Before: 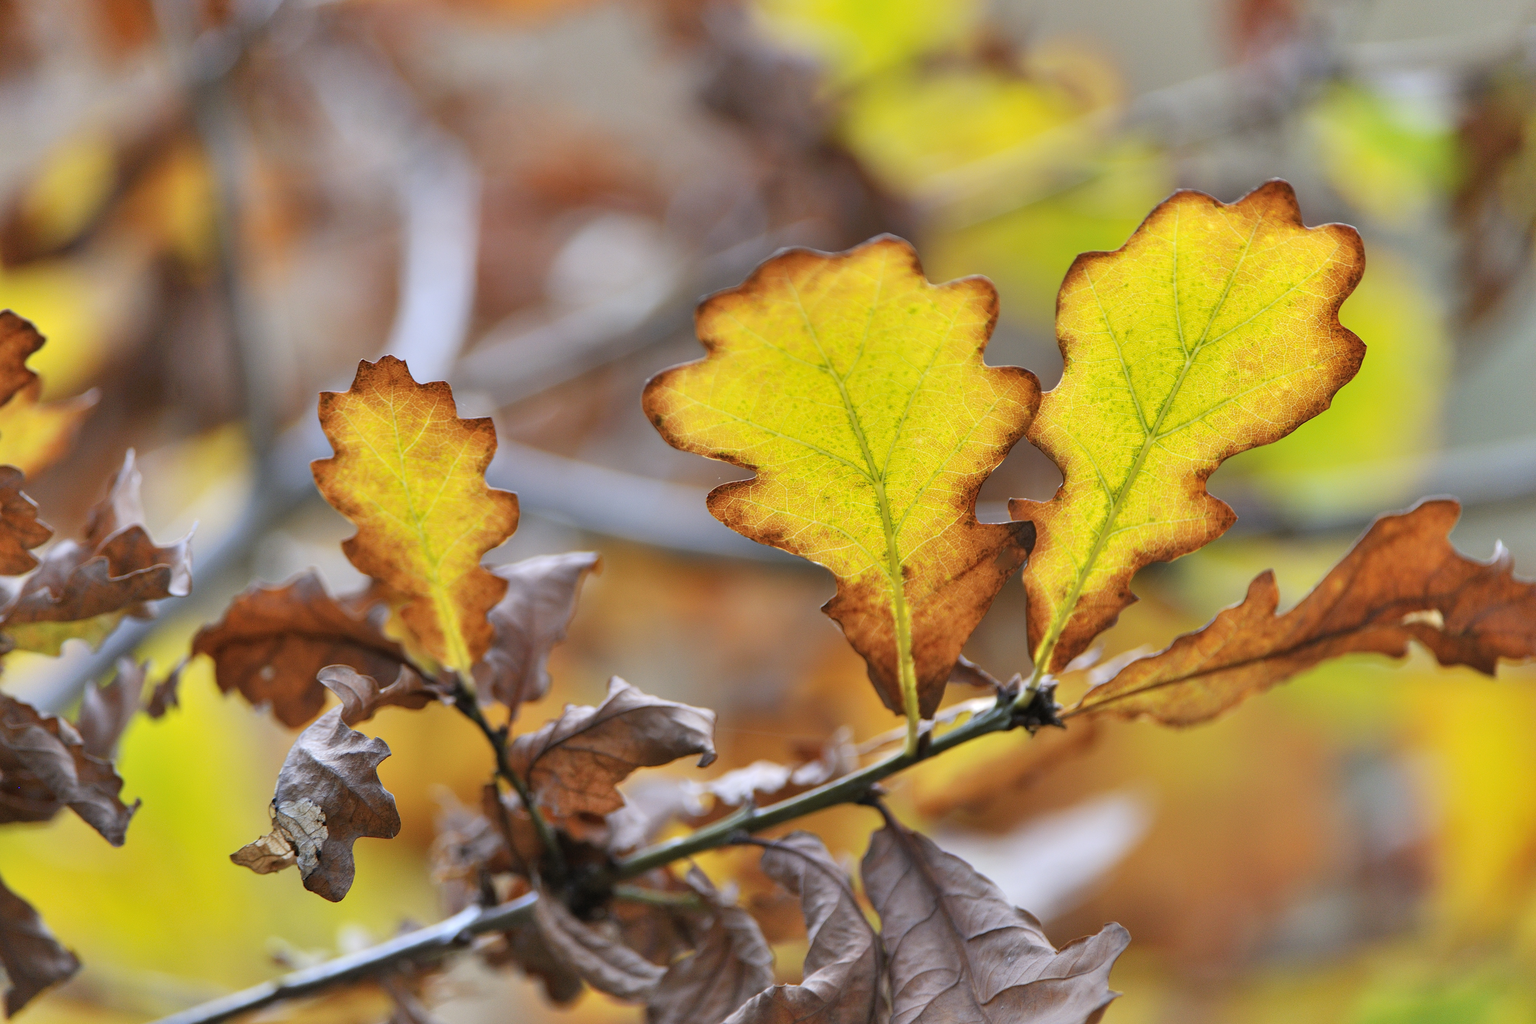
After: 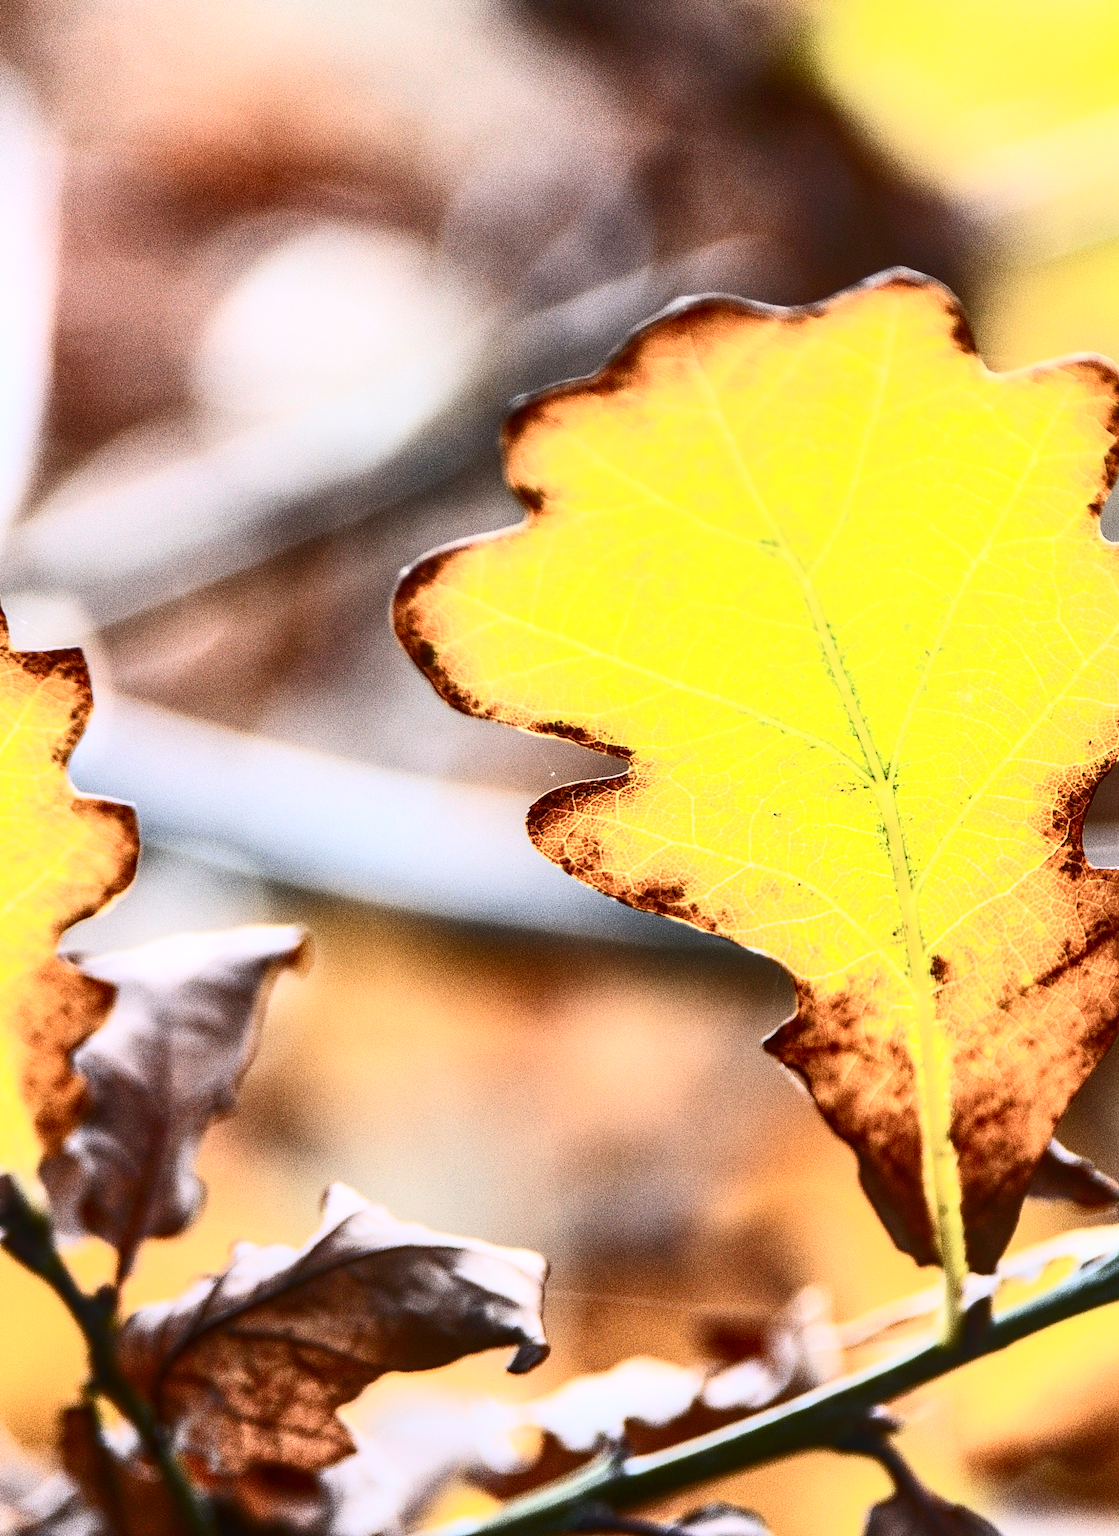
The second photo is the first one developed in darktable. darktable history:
contrast brightness saturation: contrast 0.93, brightness 0.2
crop and rotate: left 29.476%, top 10.214%, right 35.32%, bottom 17.333%
local contrast: on, module defaults
